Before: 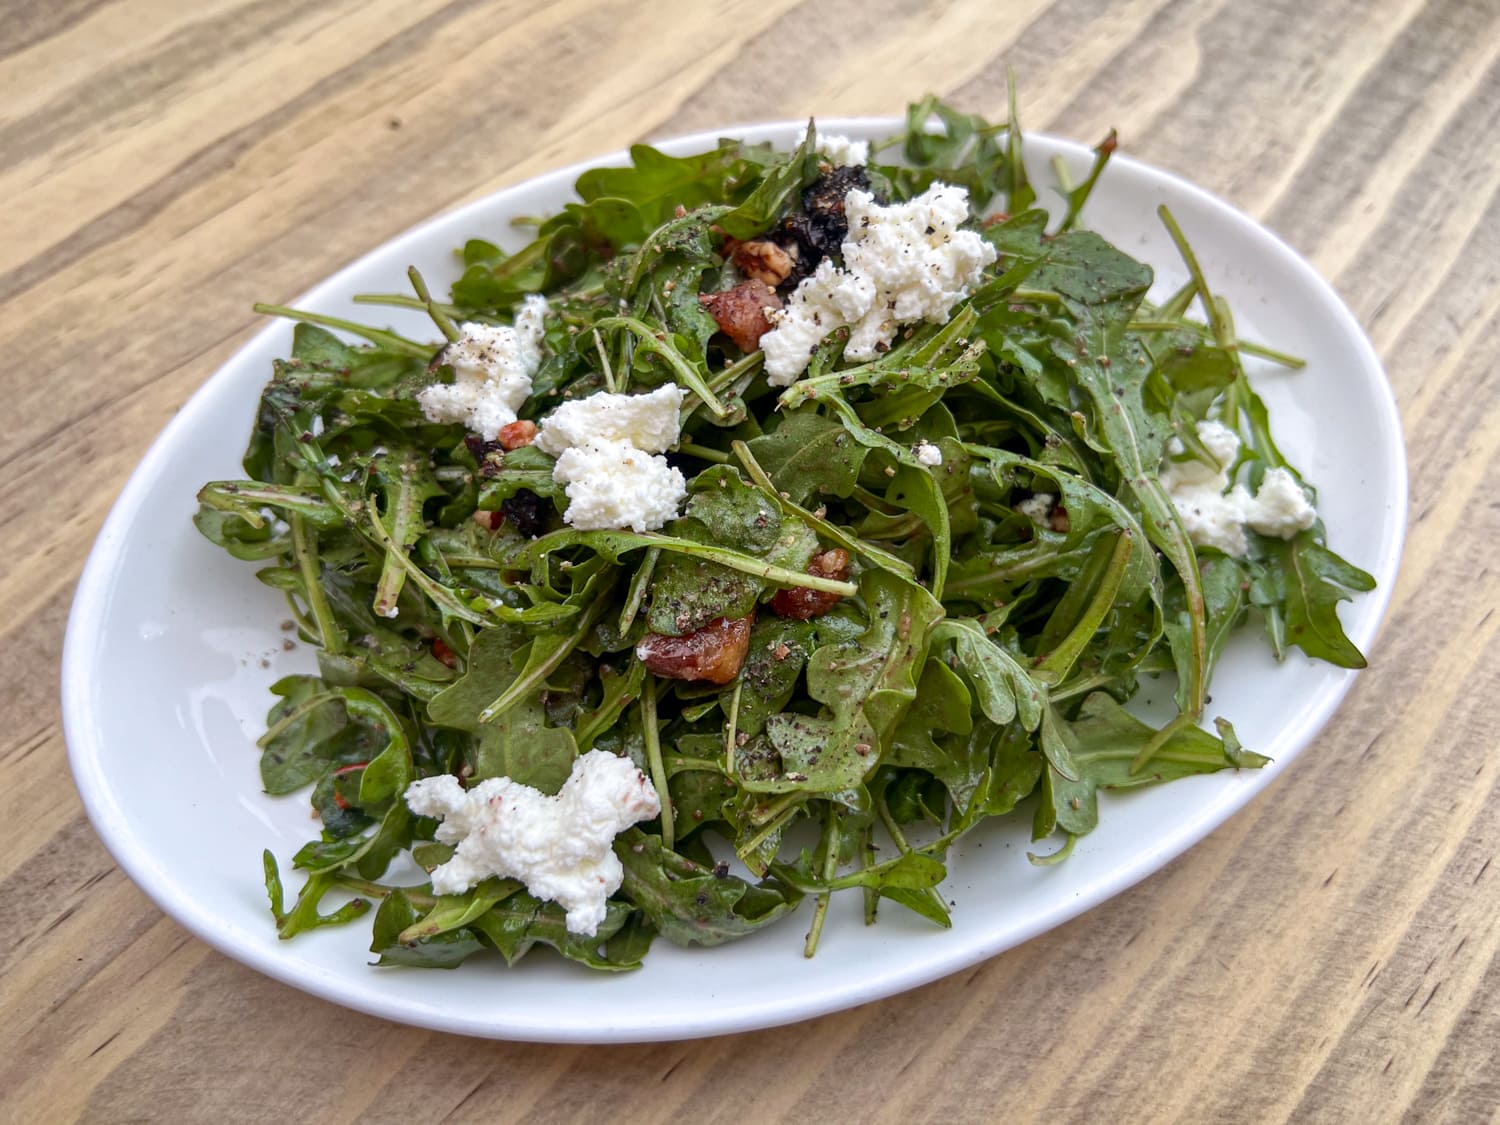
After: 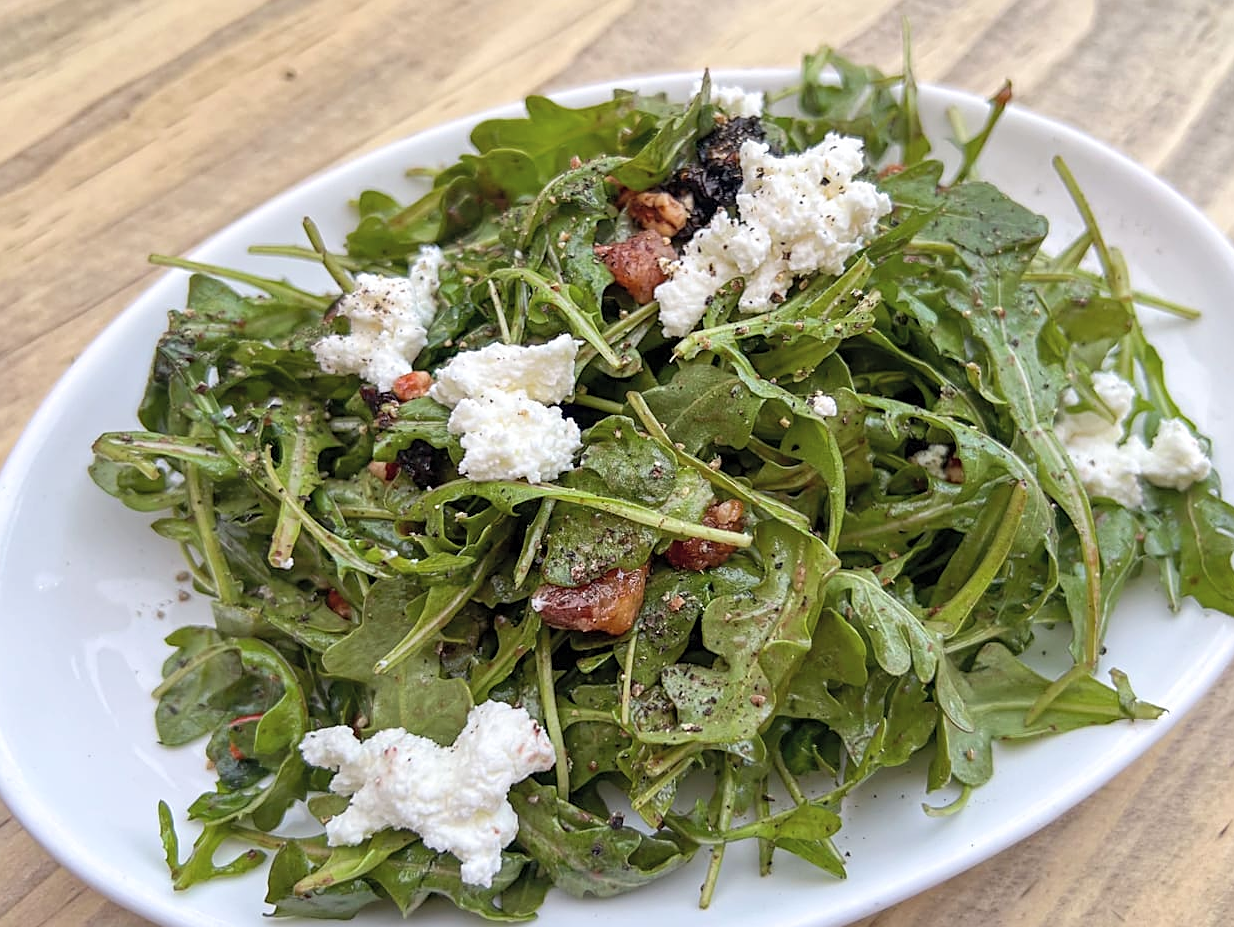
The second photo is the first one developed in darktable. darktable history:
contrast brightness saturation: brightness 0.125
sharpen: amount 0.494
crop and rotate: left 7.081%, top 4.407%, right 10.6%, bottom 13.12%
